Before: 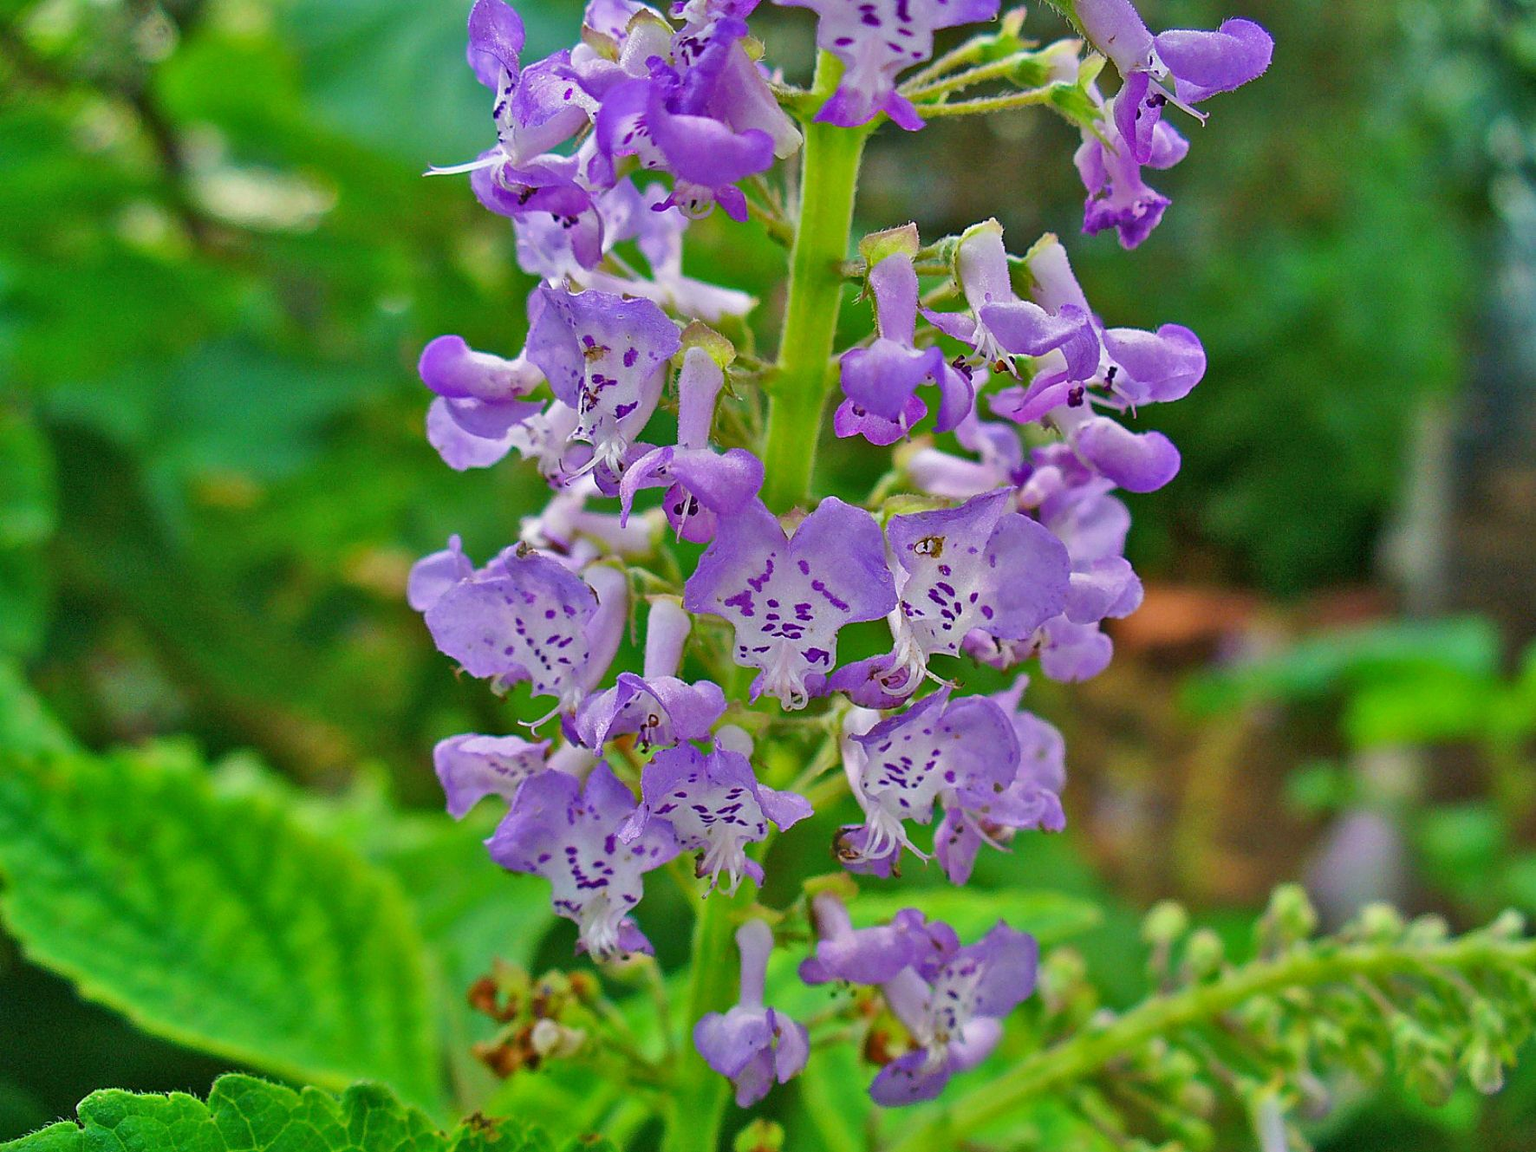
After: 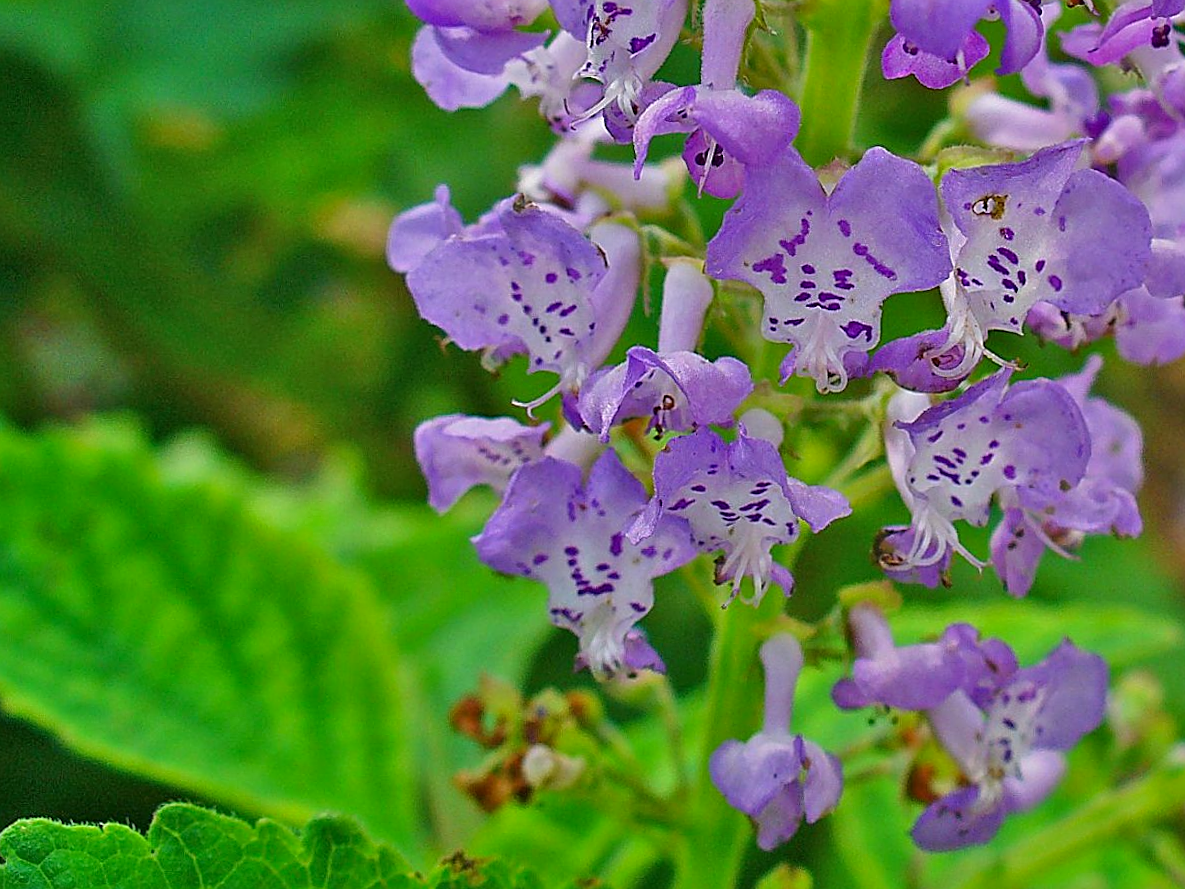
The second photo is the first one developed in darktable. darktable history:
crop and rotate: angle -0.82°, left 3.85%, top 31.828%, right 27.992%
shadows and highlights: shadows -20, white point adjustment -2, highlights -35
sharpen: on, module defaults
